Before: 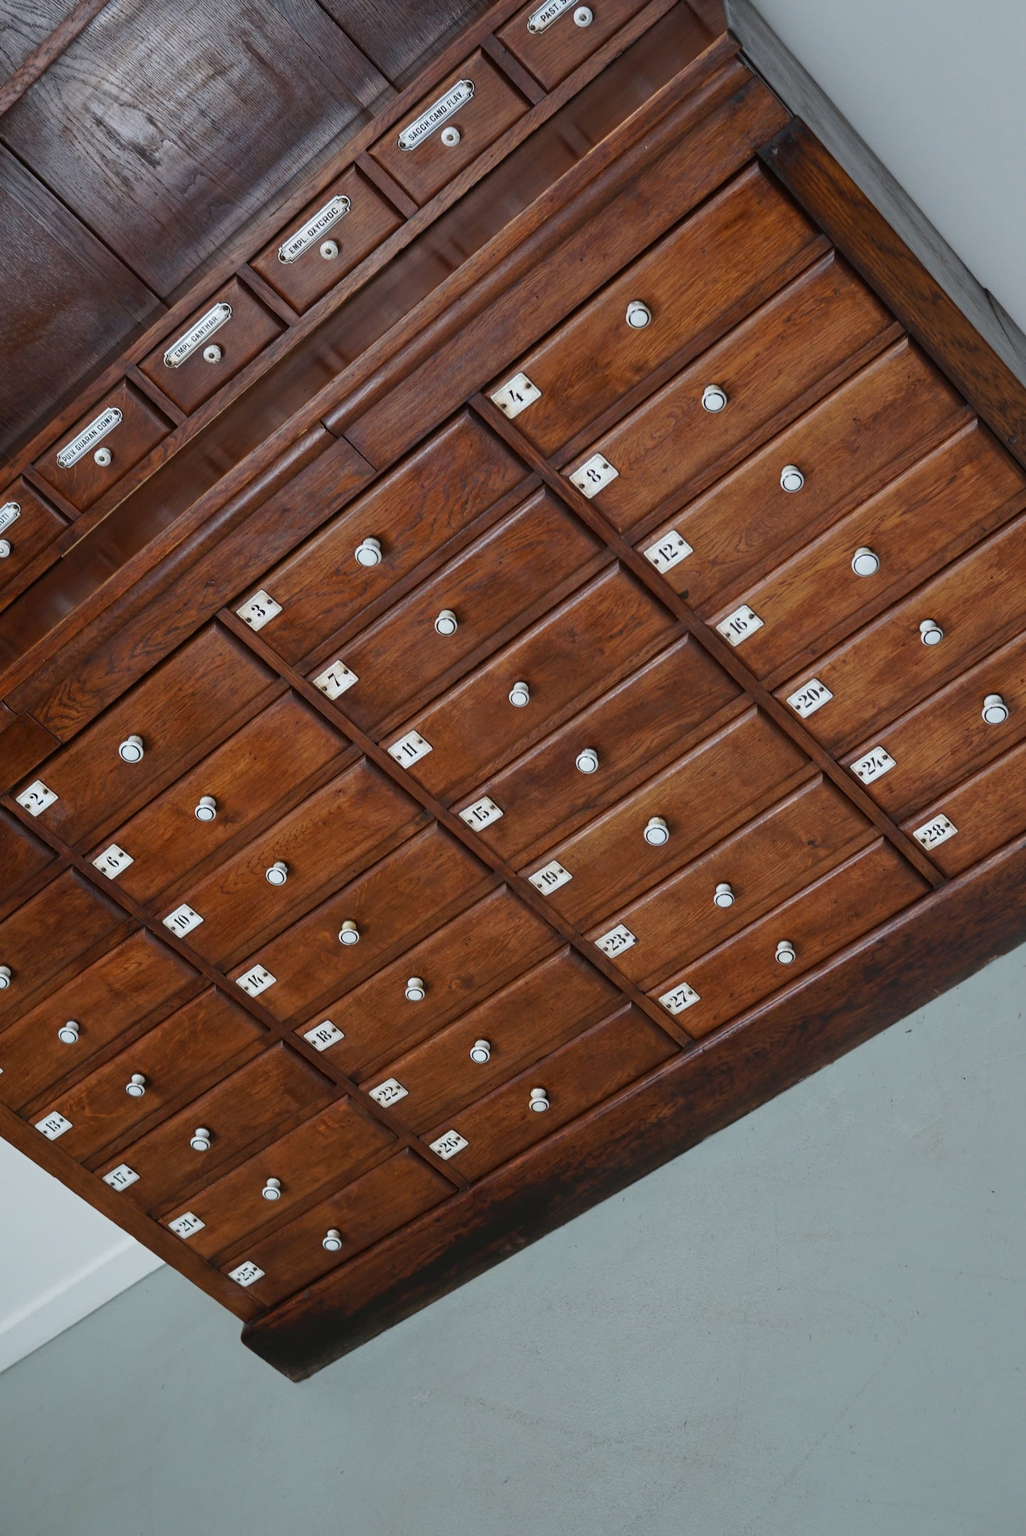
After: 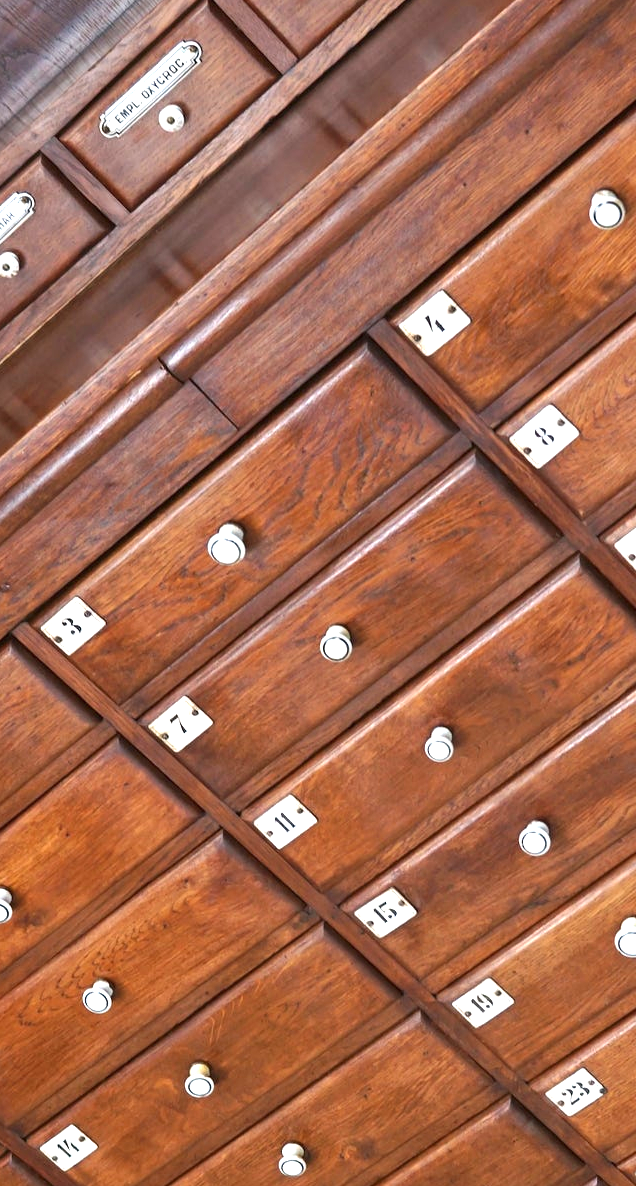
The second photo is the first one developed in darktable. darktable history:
exposure: black level correction 0, exposure 1.35 EV, compensate exposure bias true, compensate highlight preservation false
crop: left 20.248%, top 10.86%, right 35.675%, bottom 34.321%
